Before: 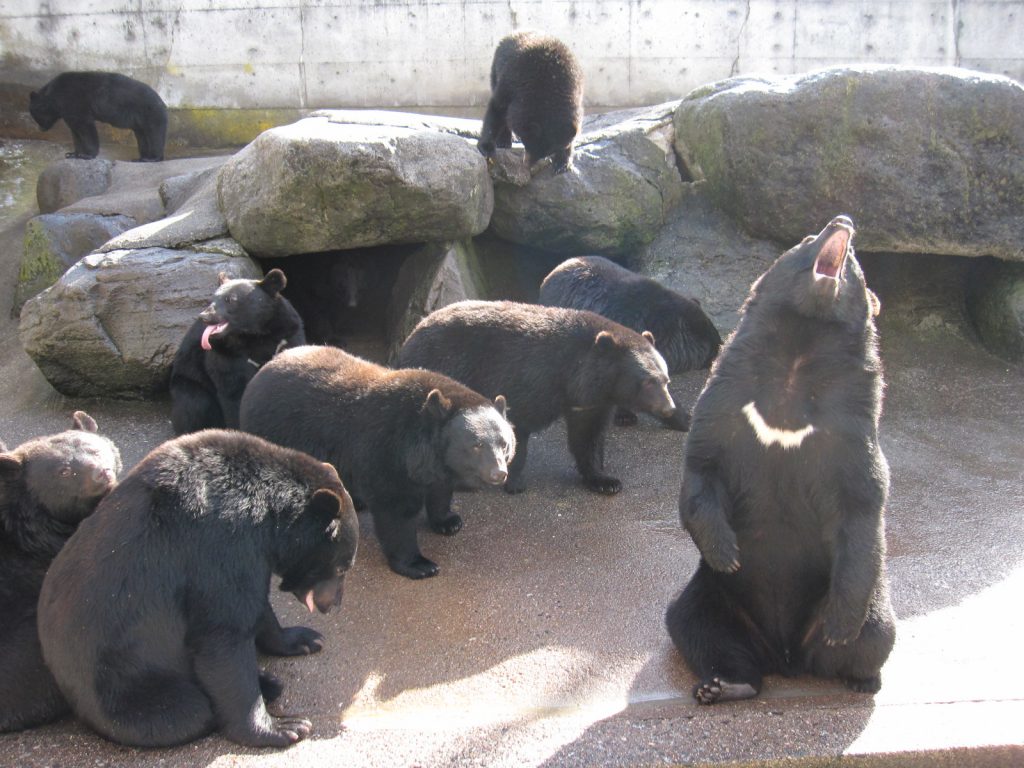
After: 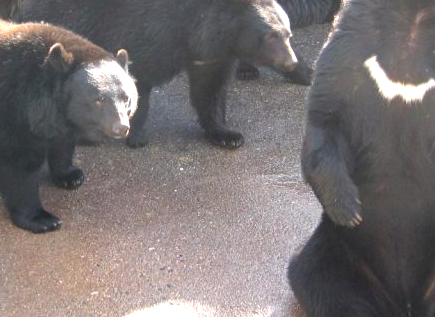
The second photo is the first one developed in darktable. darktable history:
crop: left 37.01%, top 45.085%, right 20.492%, bottom 13.535%
exposure: black level correction 0.001, exposure 0.498 EV, compensate exposure bias true, compensate highlight preservation false
